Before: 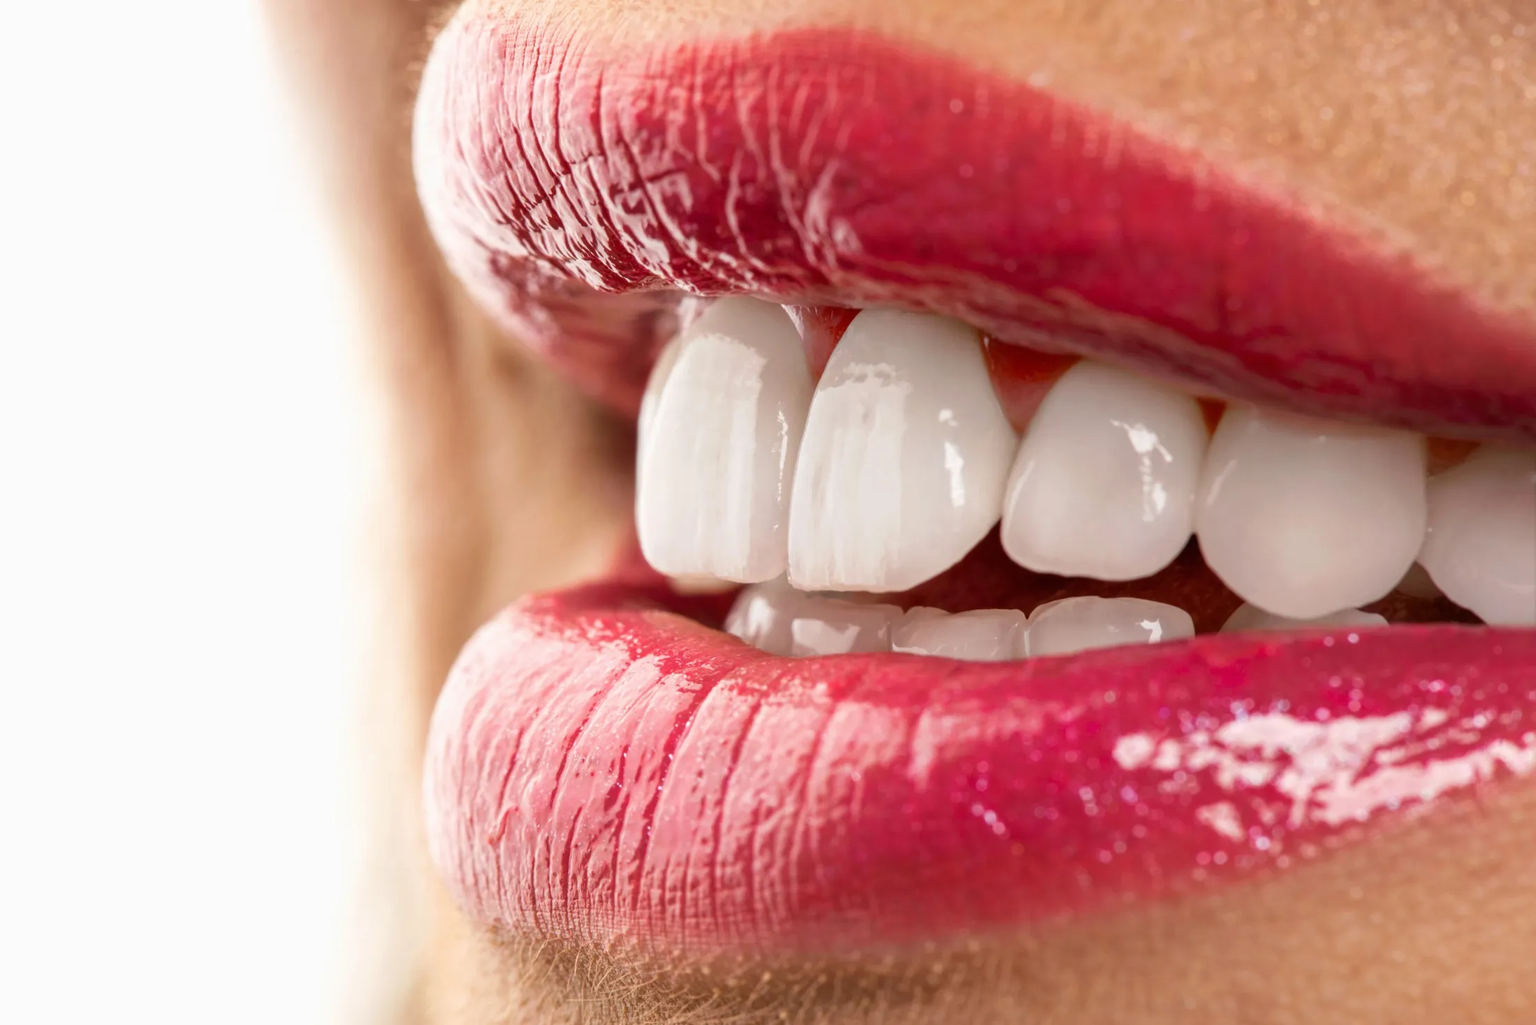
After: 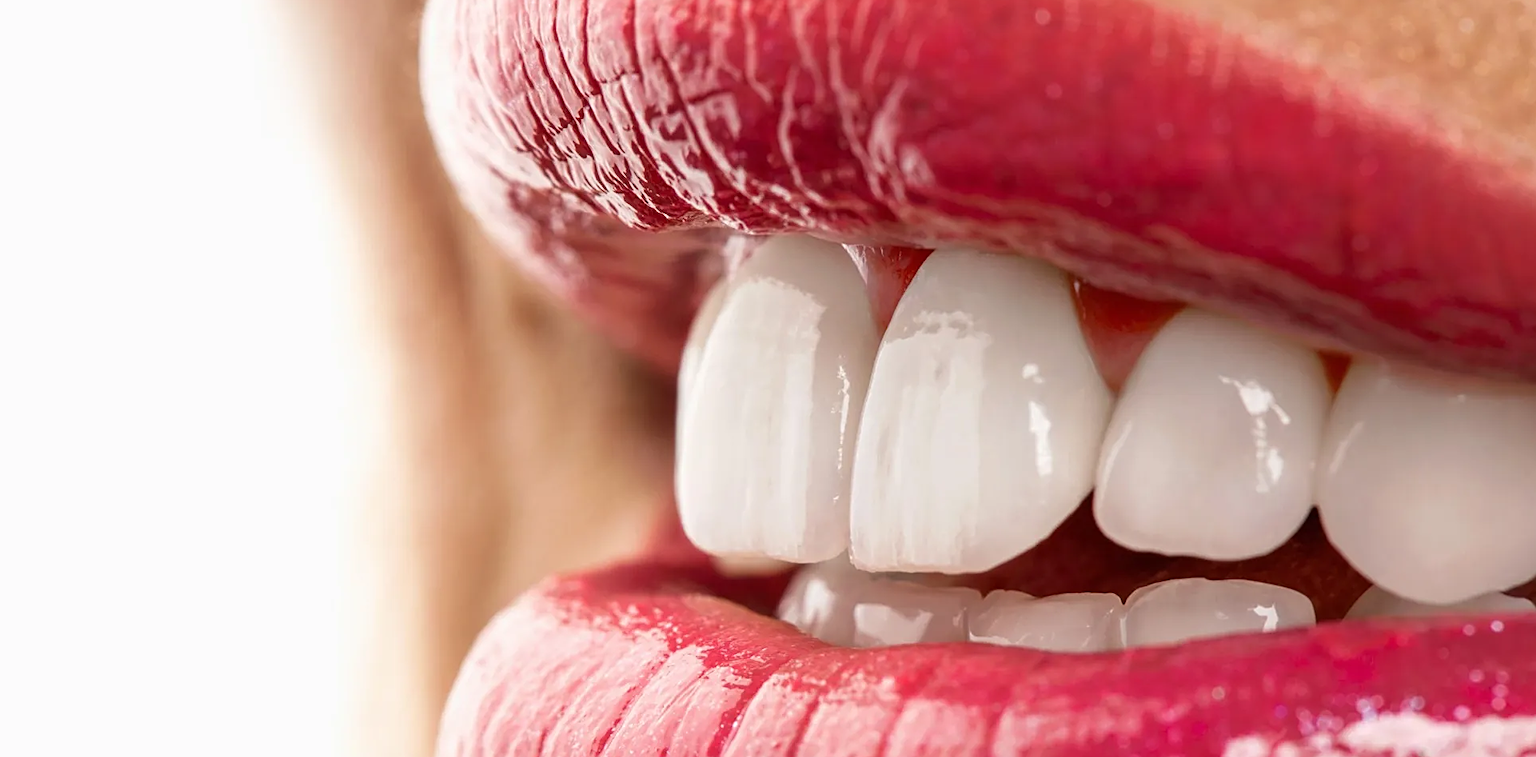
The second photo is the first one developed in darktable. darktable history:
sharpen: on, module defaults
crop: left 3.015%, top 8.969%, right 9.647%, bottom 26.457%
